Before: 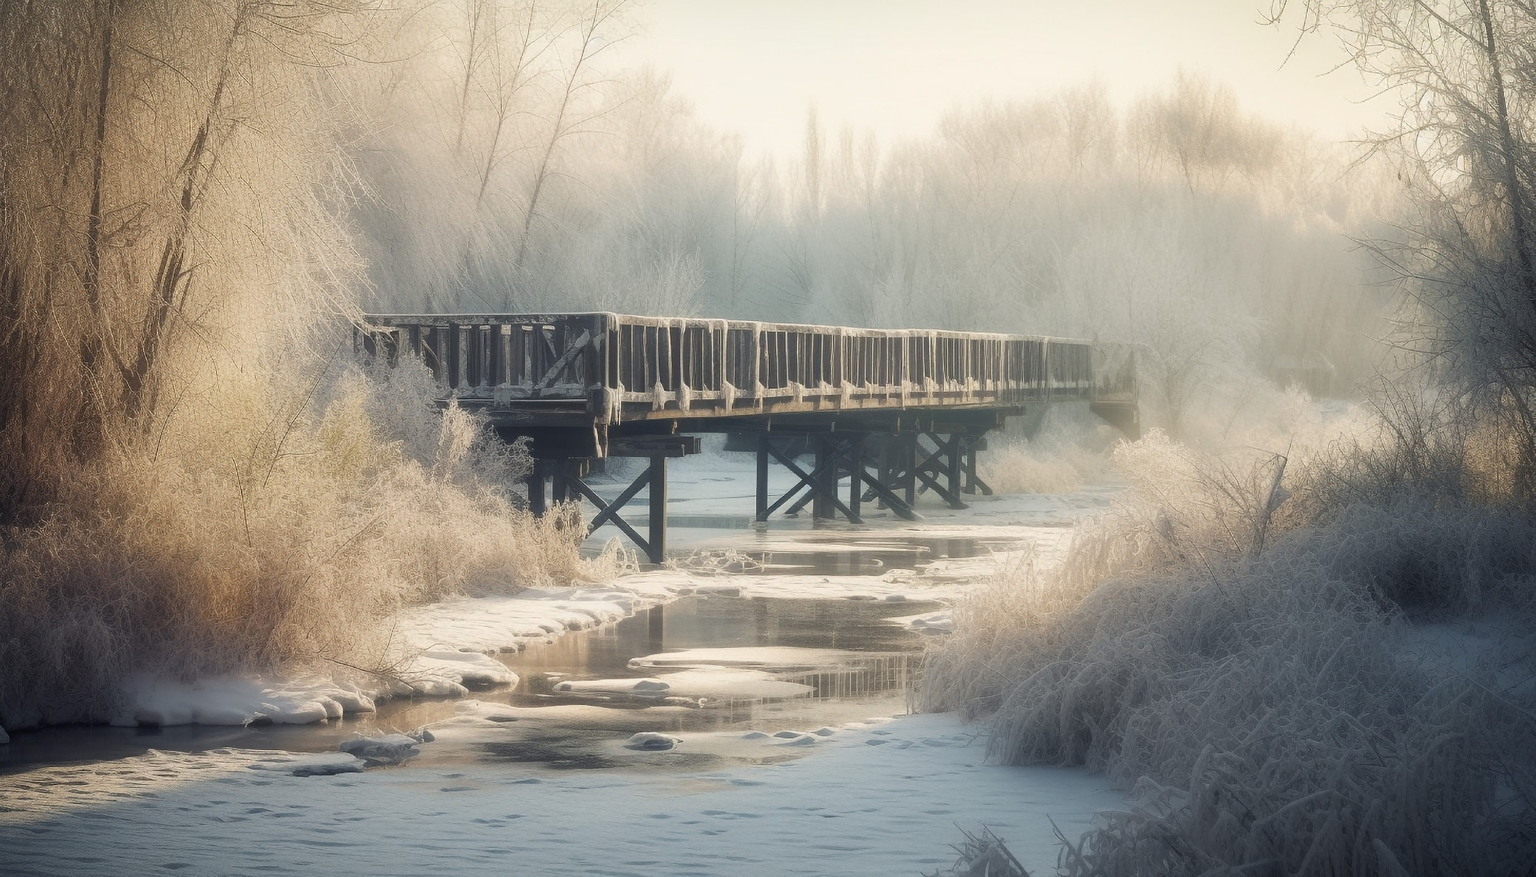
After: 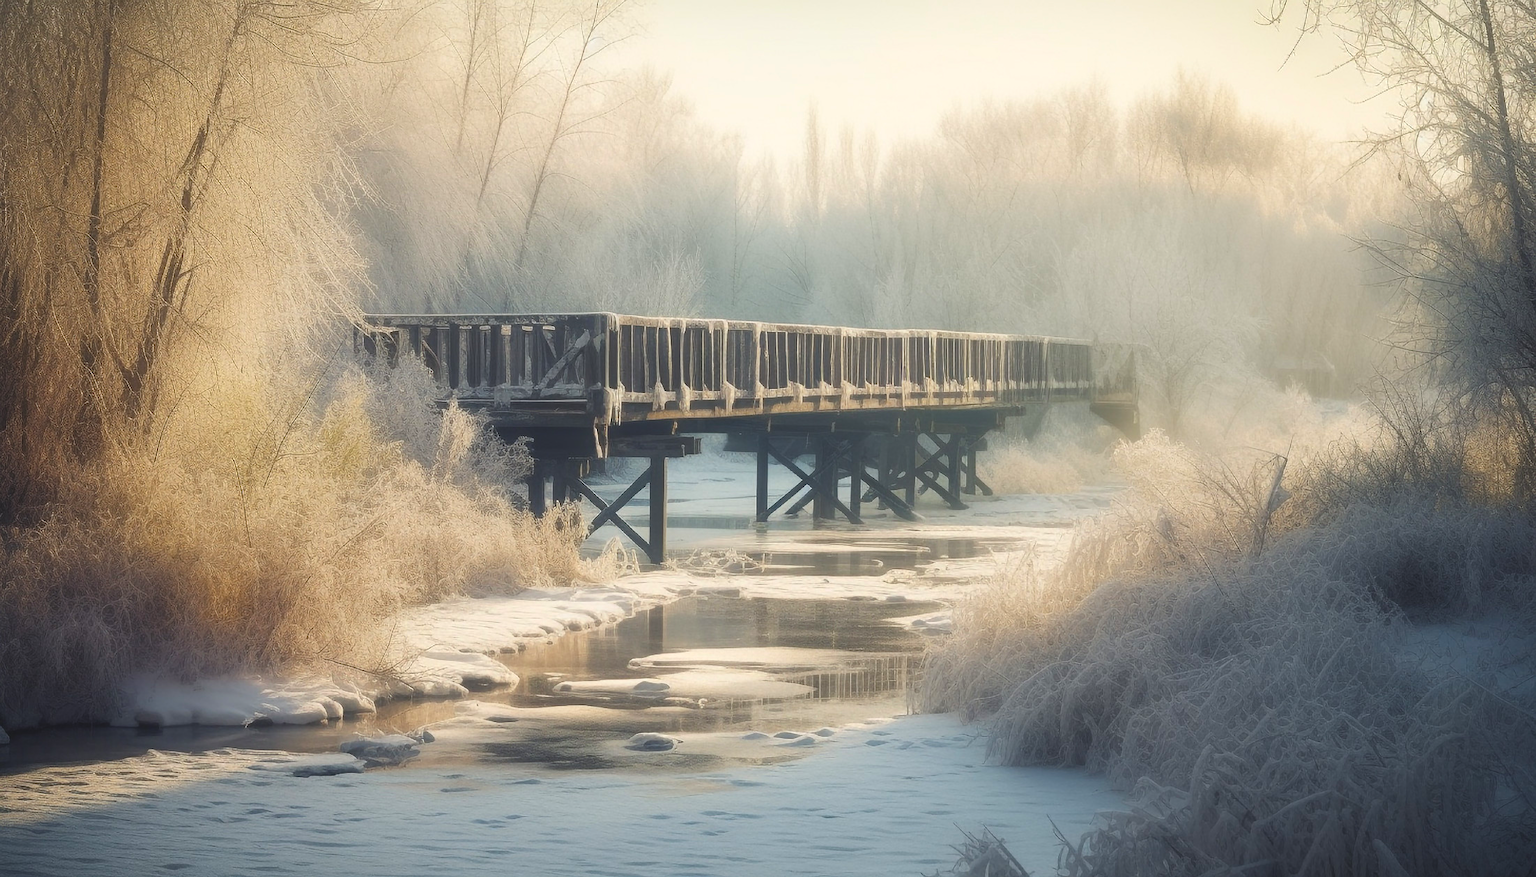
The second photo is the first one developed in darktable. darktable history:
exposure: black level correction -0.008, exposure 0.067 EV, compensate highlight preservation false
color balance rgb: perceptual saturation grading › global saturation 20%, global vibrance 20%
